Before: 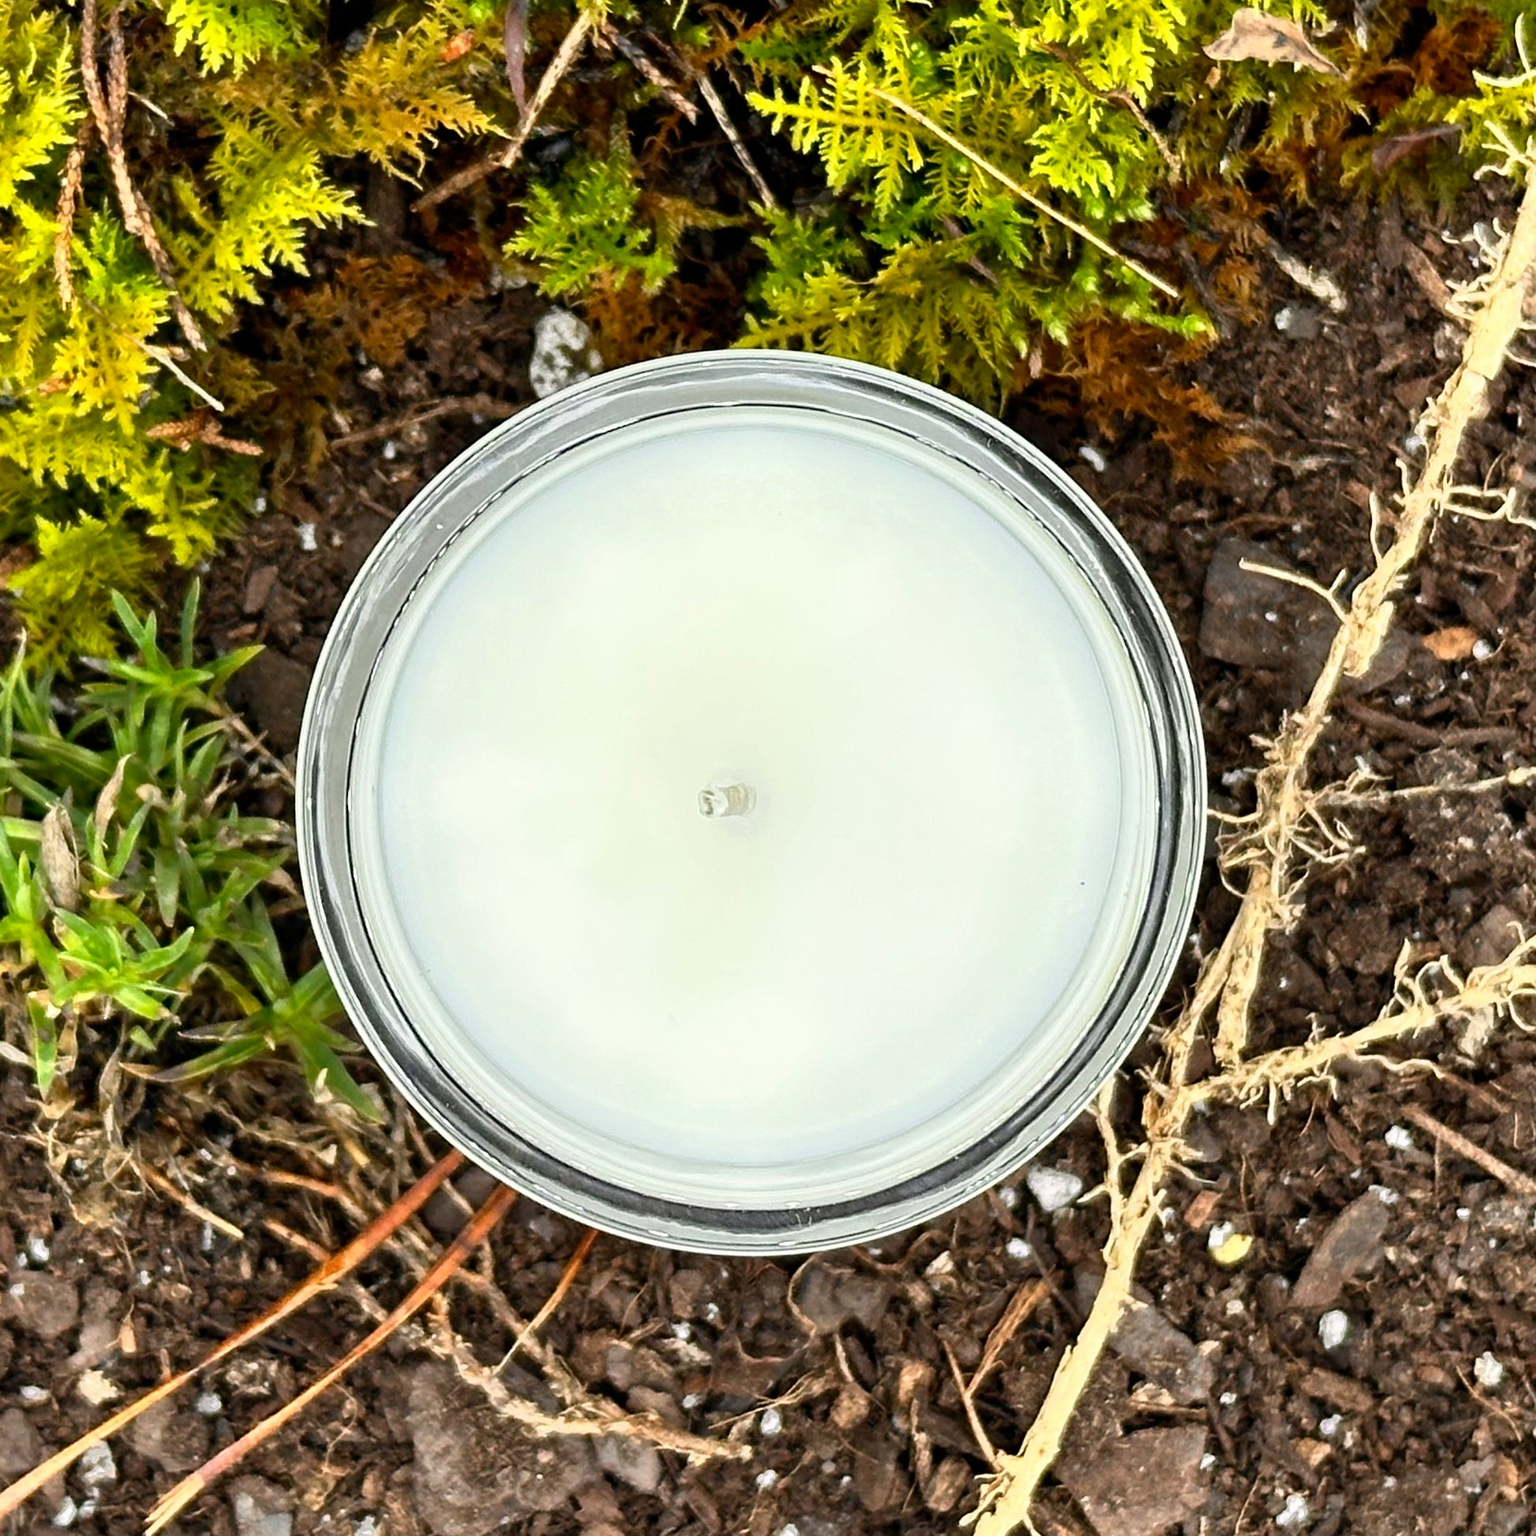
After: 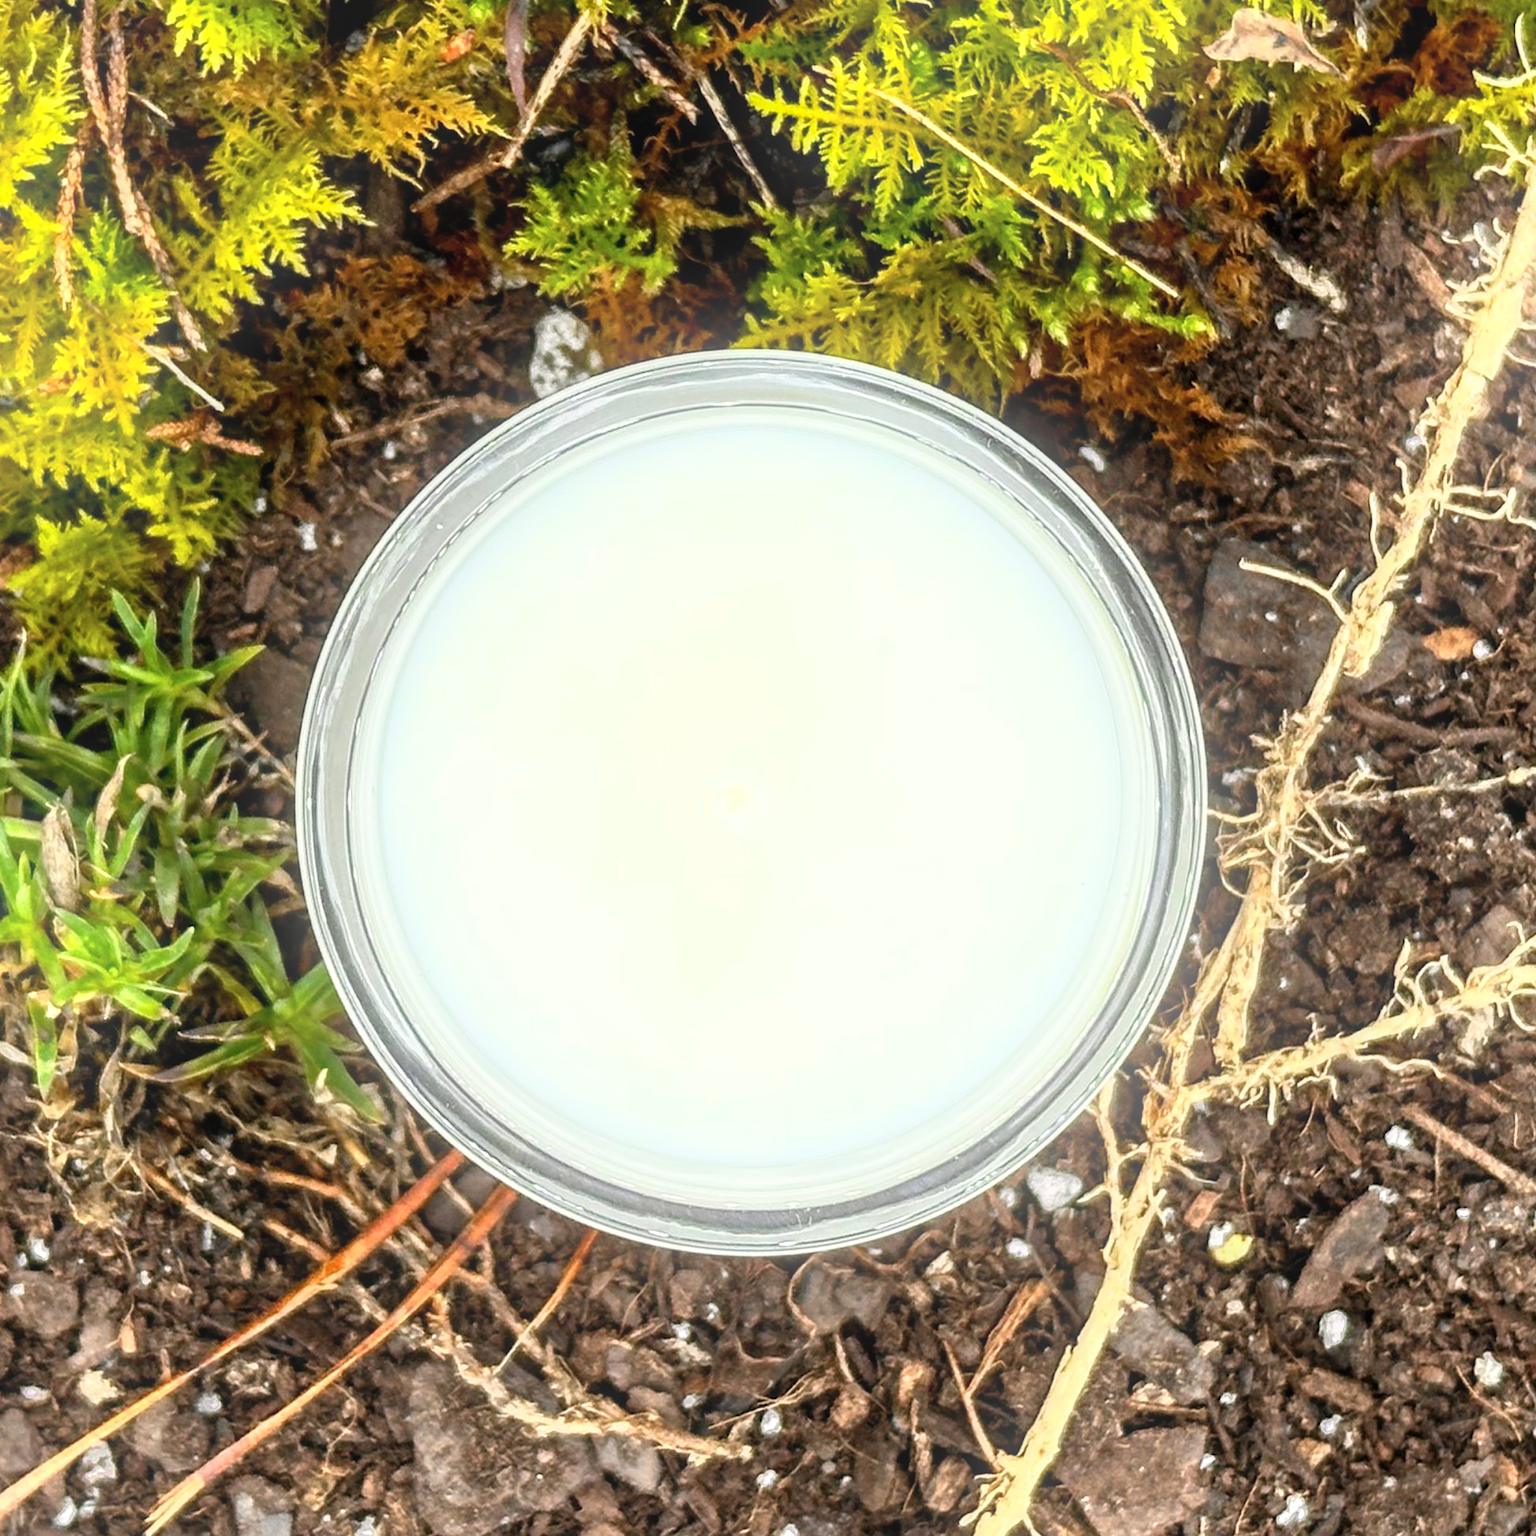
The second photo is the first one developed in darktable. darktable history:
bloom: threshold 82.5%, strength 16.25%
local contrast: detail 130%
